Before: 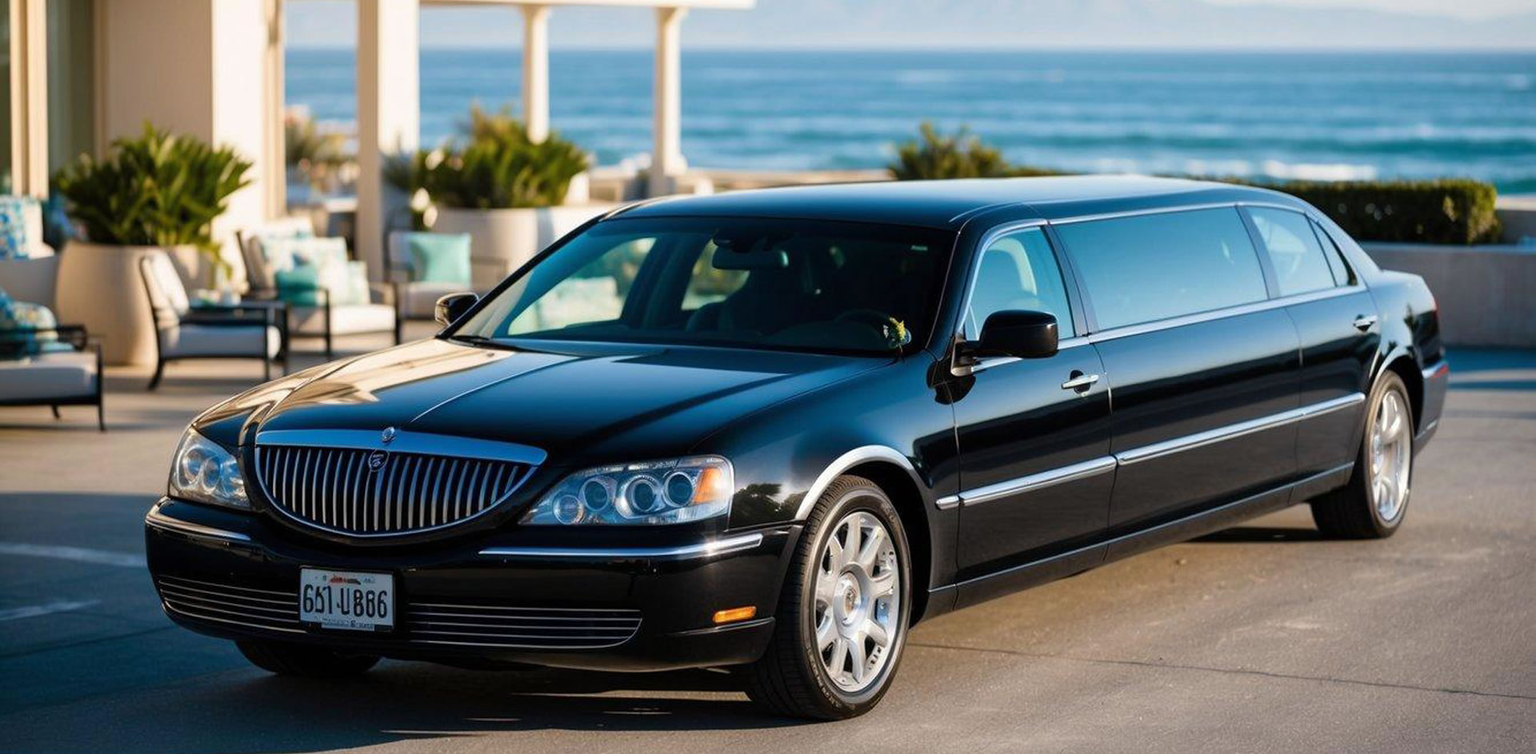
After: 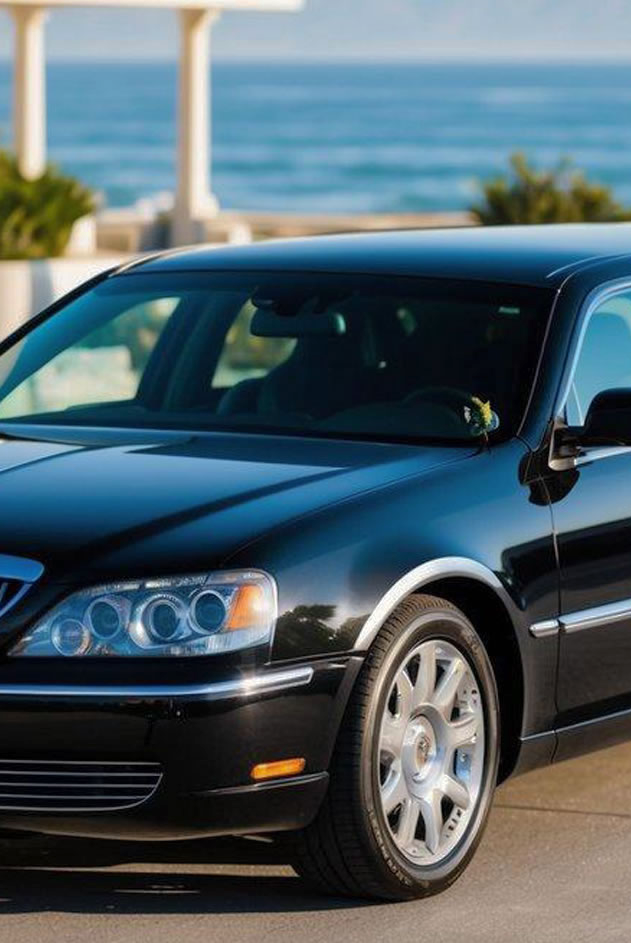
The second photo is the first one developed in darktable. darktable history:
crop: left 33.376%, right 33.758%
shadows and highlights: shadows 29.96
